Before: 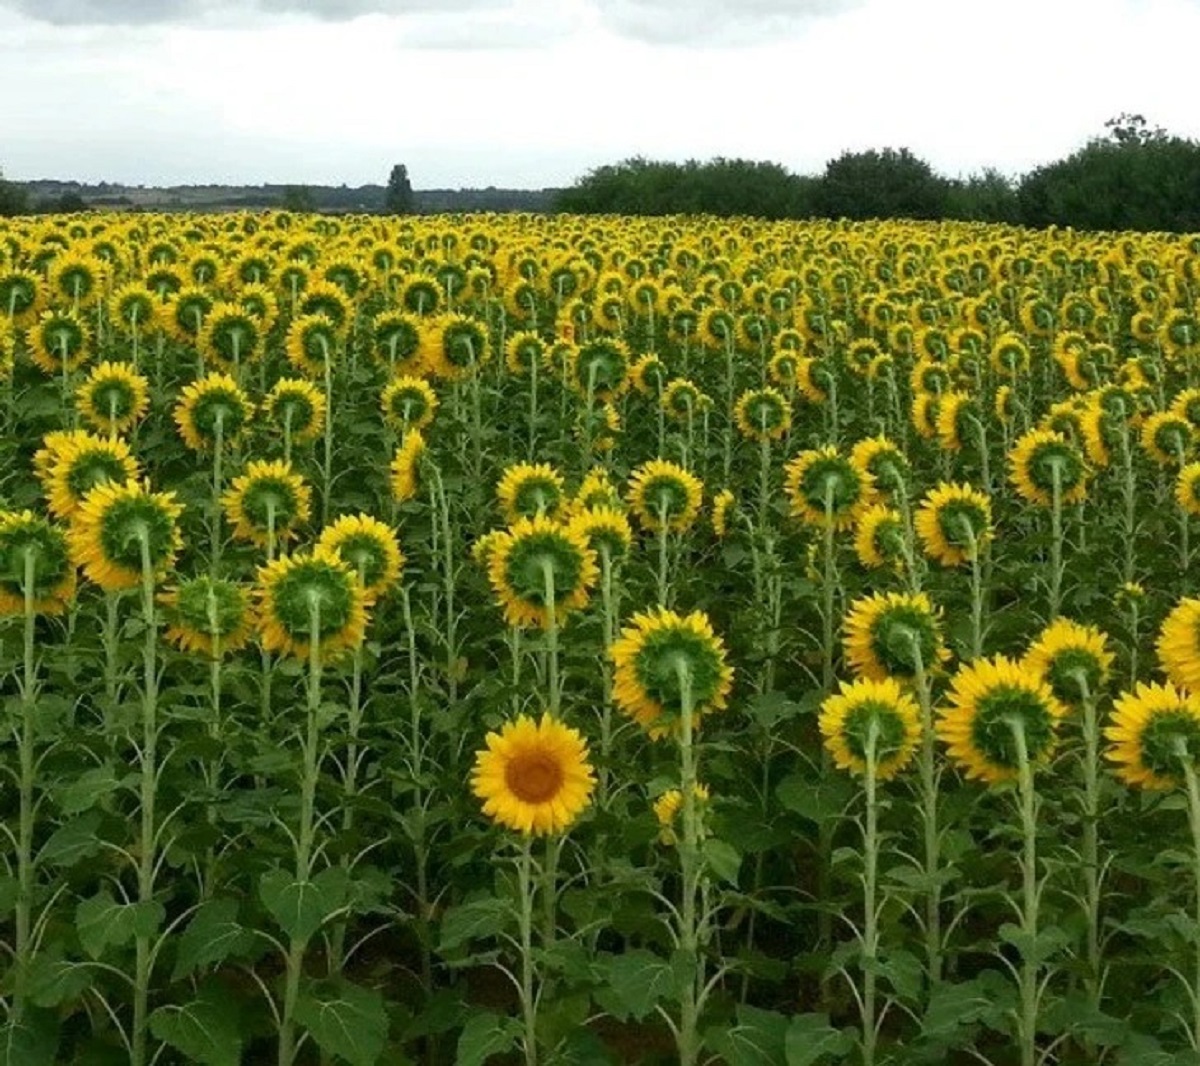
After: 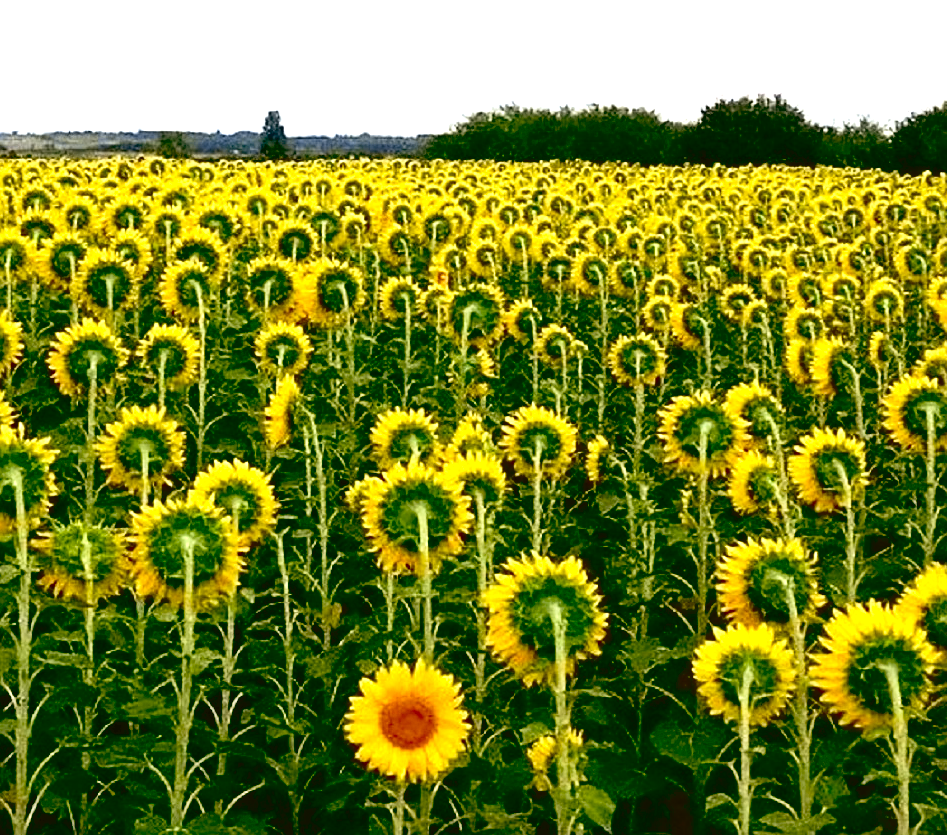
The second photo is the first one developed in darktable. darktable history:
crop and rotate: left 10.551%, top 5.11%, right 10.478%, bottom 16.523%
contrast brightness saturation: saturation -0.023
velvia: on, module defaults
sharpen: on, module defaults
tone curve: curves: ch0 [(0, 0.036) (0.119, 0.115) (0.461, 0.479) (0.715, 0.767) (0.817, 0.865) (1, 0.998)]; ch1 [(0, 0) (0.377, 0.416) (0.44, 0.478) (0.487, 0.498) (0.514, 0.525) (0.538, 0.552) (0.67, 0.688) (1, 1)]; ch2 [(0, 0) (0.38, 0.405) (0.463, 0.445) (0.492, 0.486) (0.524, 0.541) (0.578, 0.59) (0.653, 0.658) (1, 1)], color space Lab, independent channels, preserve colors none
exposure: black level correction 0.036, exposure 0.906 EV, compensate exposure bias true, compensate highlight preservation false
